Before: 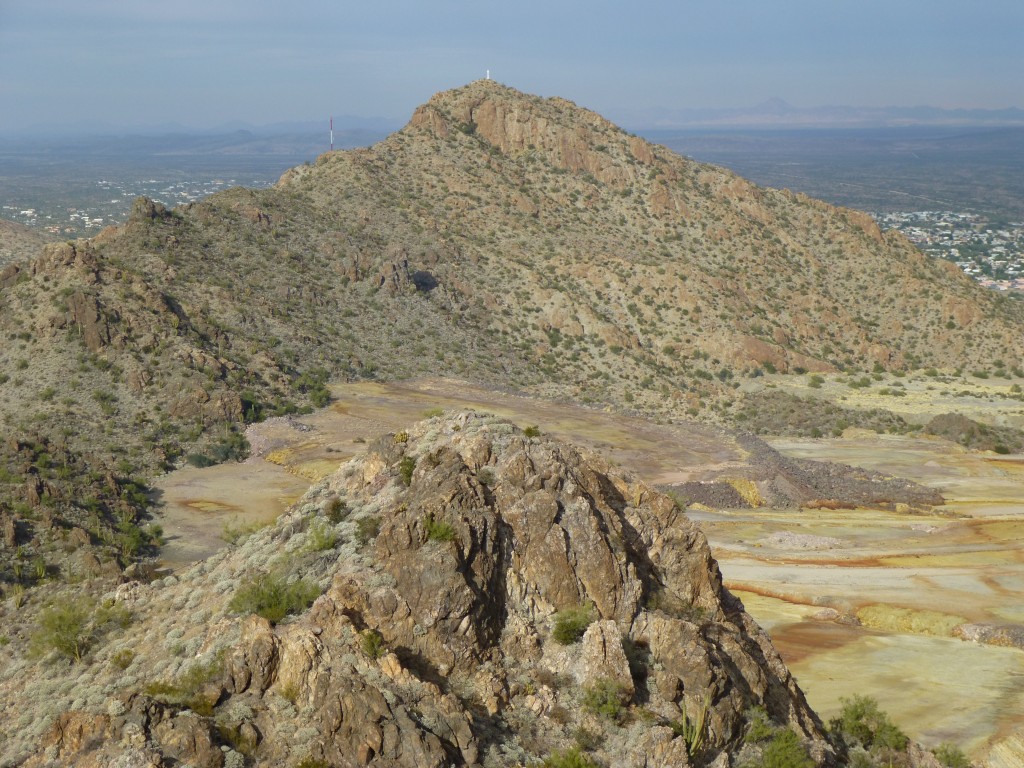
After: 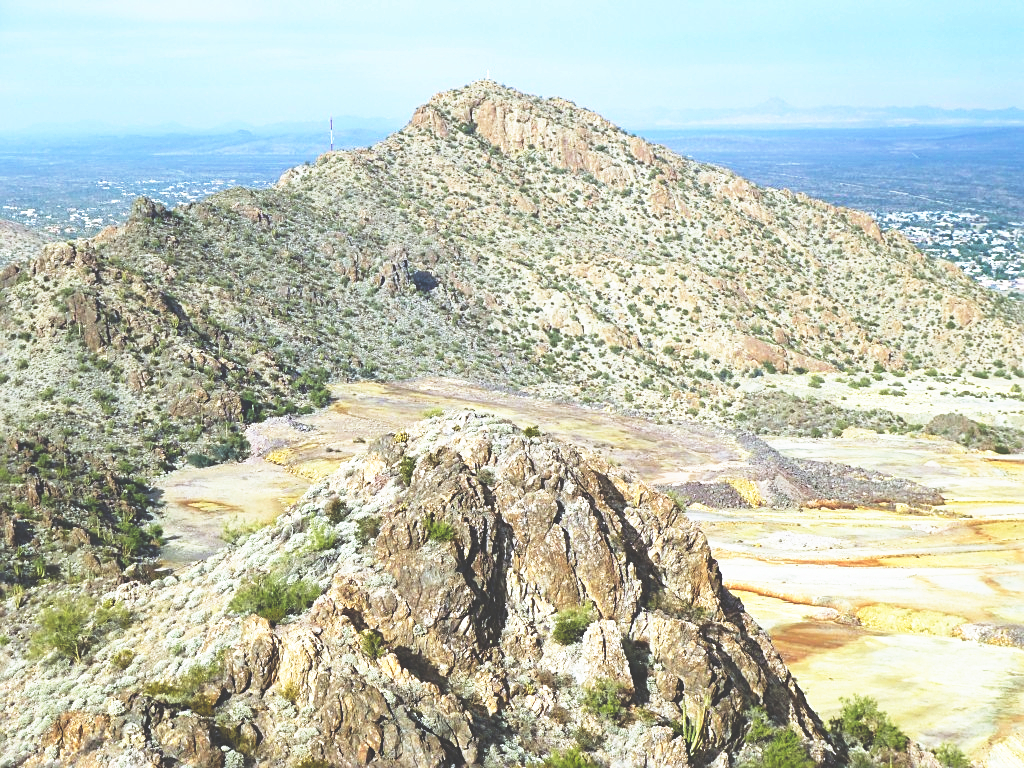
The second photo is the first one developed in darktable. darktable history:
color calibration: x 0.372, y 0.386, temperature 4285.41 K
exposure: black level correction -0.002, exposure 0.708 EV, compensate highlight preservation false
base curve: curves: ch0 [(0, 0.036) (0.007, 0.037) (0.604, 0.887) (1, 1)], preserve colors none
sharpen: on, module defaults
